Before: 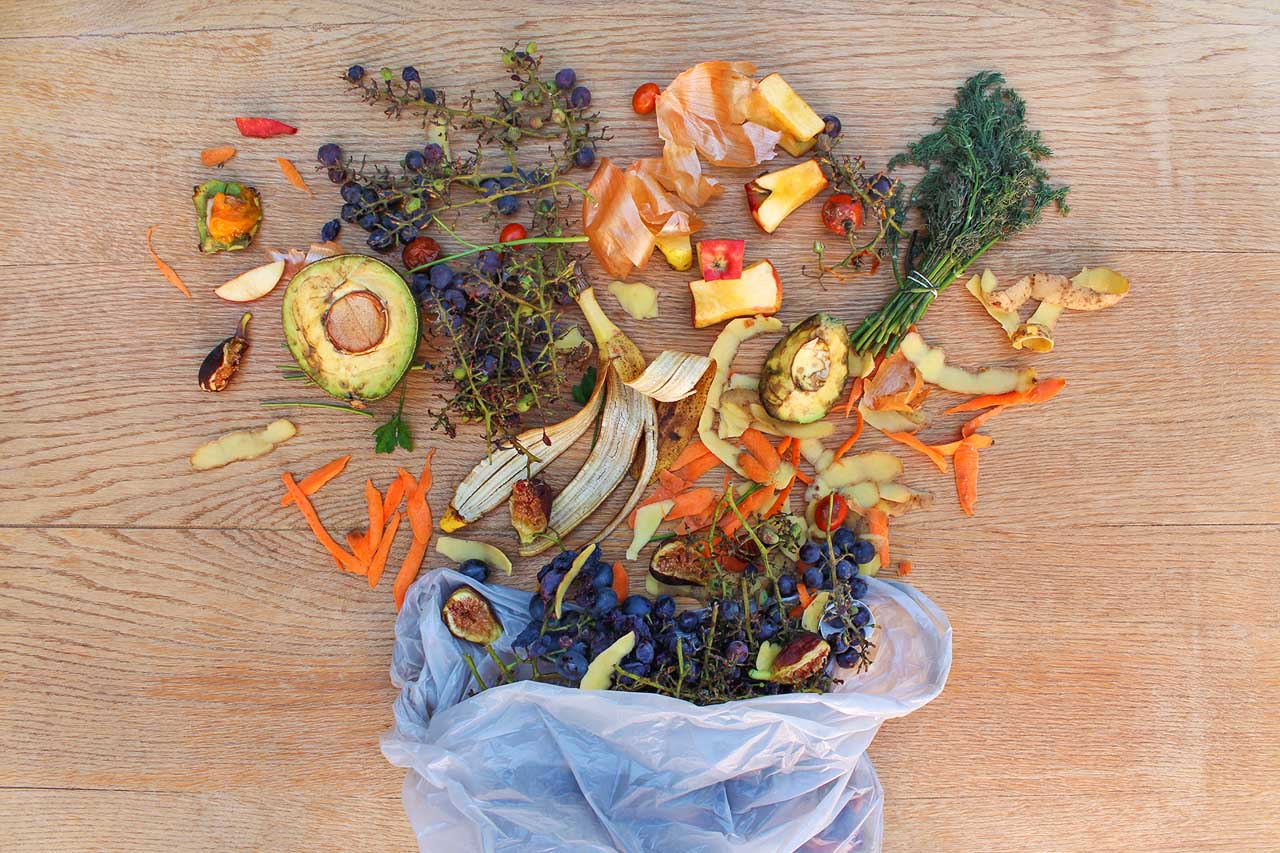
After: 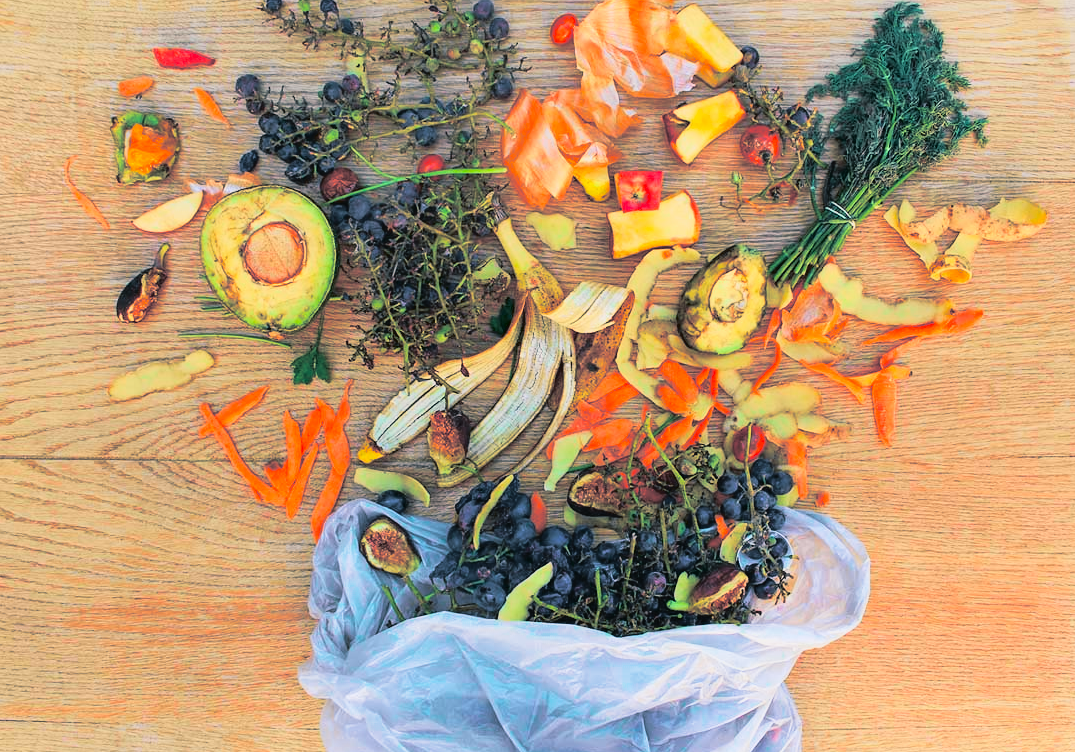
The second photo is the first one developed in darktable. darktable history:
split-toning: shadows › hue 205.2°, shadows › saturation 0.29, highlights › hue 50.4°, highlights › saturation 0.38, balance -49.9
crop: left 6.446%, top 8.188%, right 9.538%, bottom 3.548%
tone curve: curves: ch0 [(0, 0.022) (0.114, 0.088) (0.282, 0.316) (0.446, 0.511) (0.613, 0.693) (0.786, 0.843) (0.999, 0.949)]; ch1 [(0, 0) (0.395, 0.343) (0.463, 0.427) (0.486, 0.474) (0.503, 0.5) (0.535, 0.522) (0.555, 0.546) (0.594, 0.614) (0.755, 0.793) (1, 1)]; ch2 [(0, 0) (0.369, 0.388) (0.449, 0.431) (0.501, 0.5) (0.528, 0.517) (0.561, 0.598) (0.697, 0.721) (1, 1)], color space Lab, independent channels, preserve colors none
